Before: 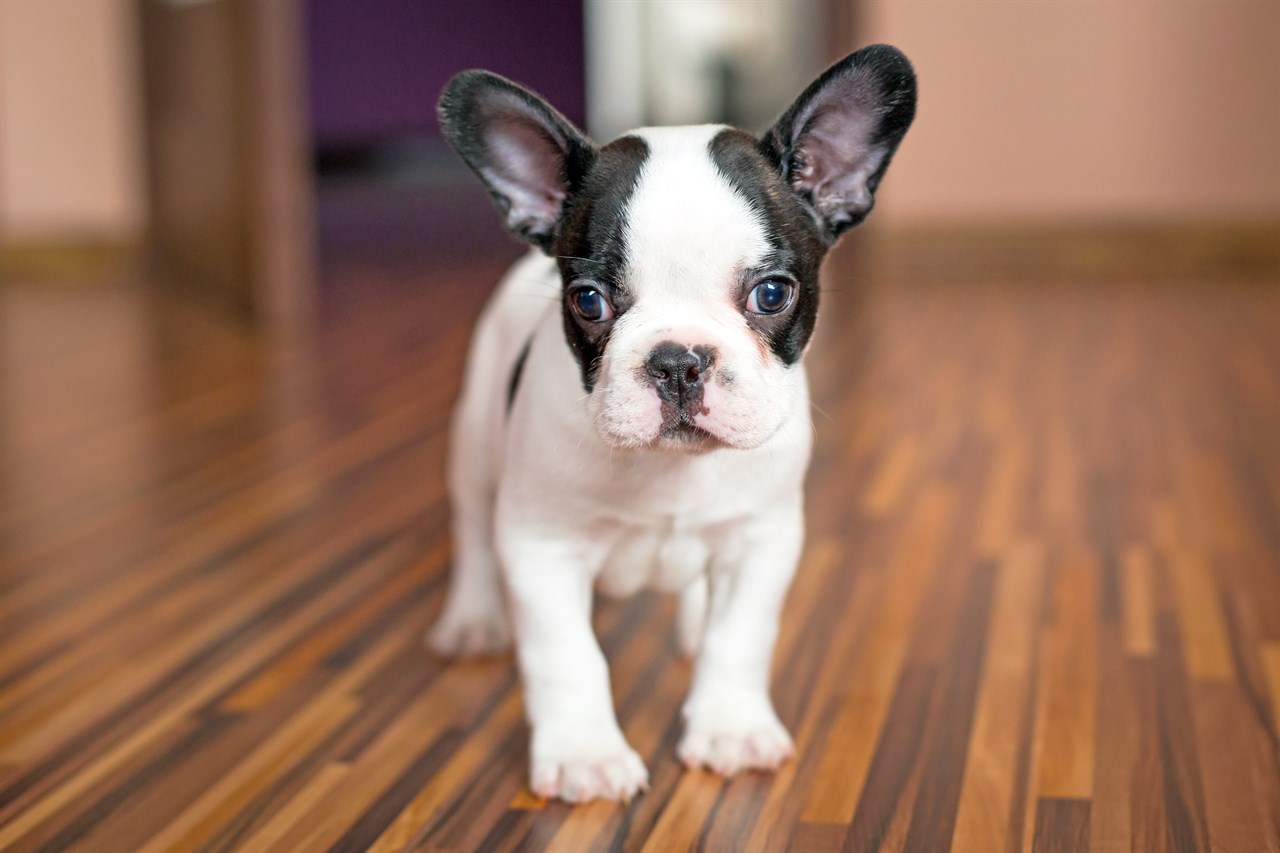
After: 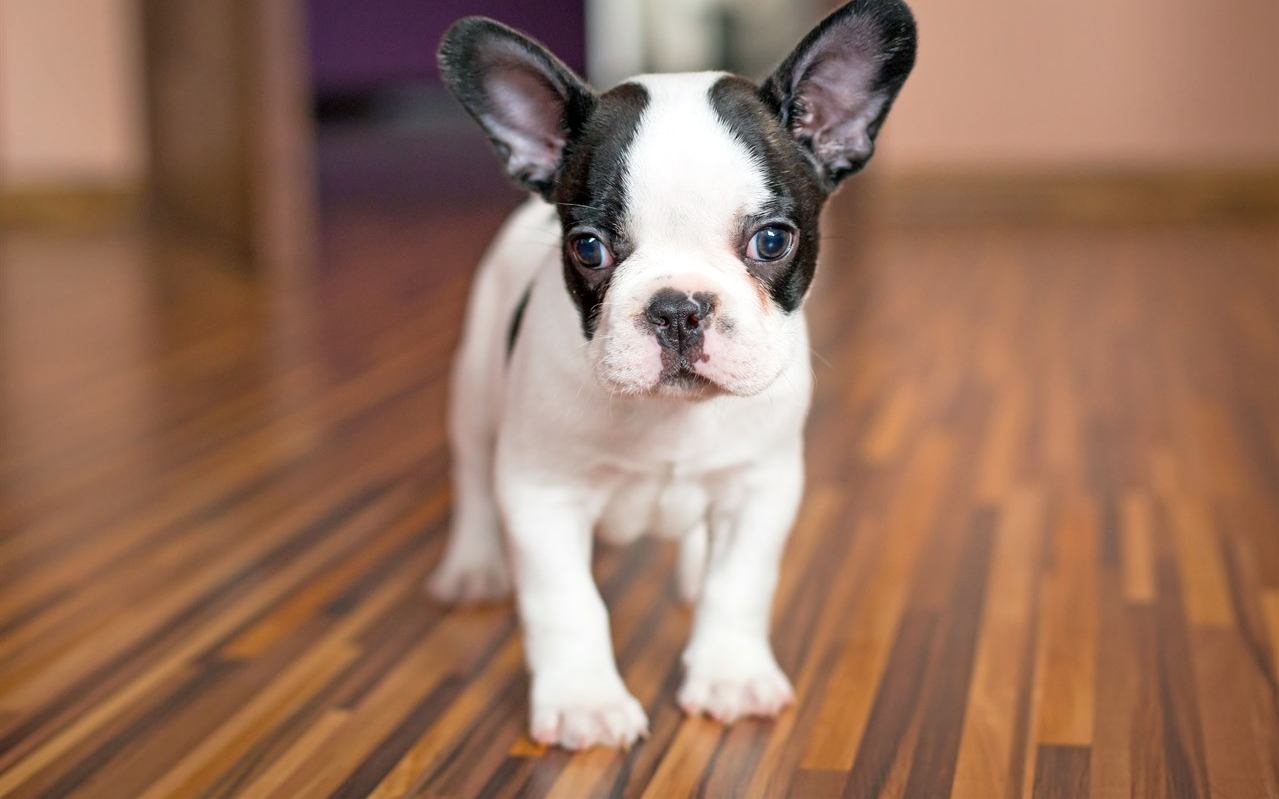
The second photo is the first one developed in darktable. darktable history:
crop and rotate: top 6.295%
